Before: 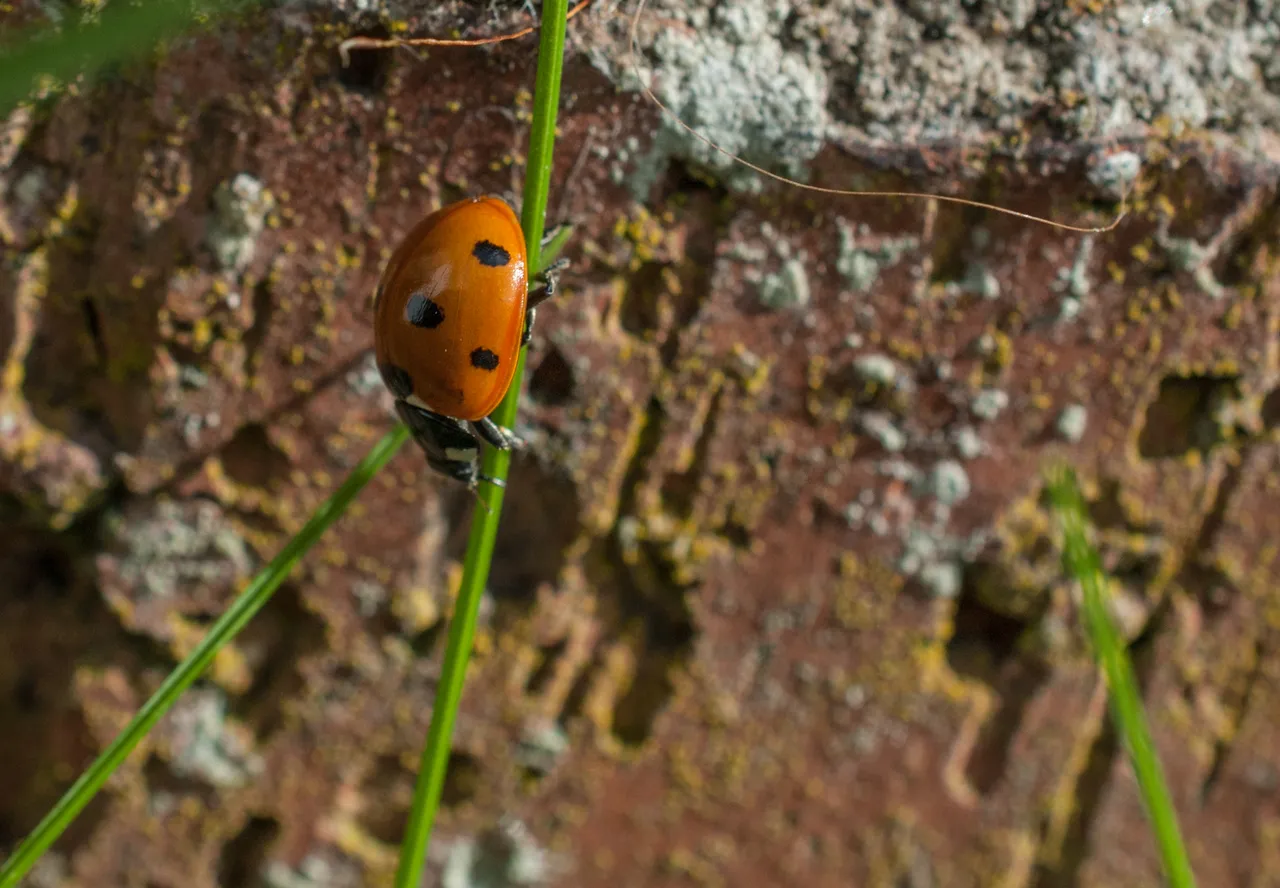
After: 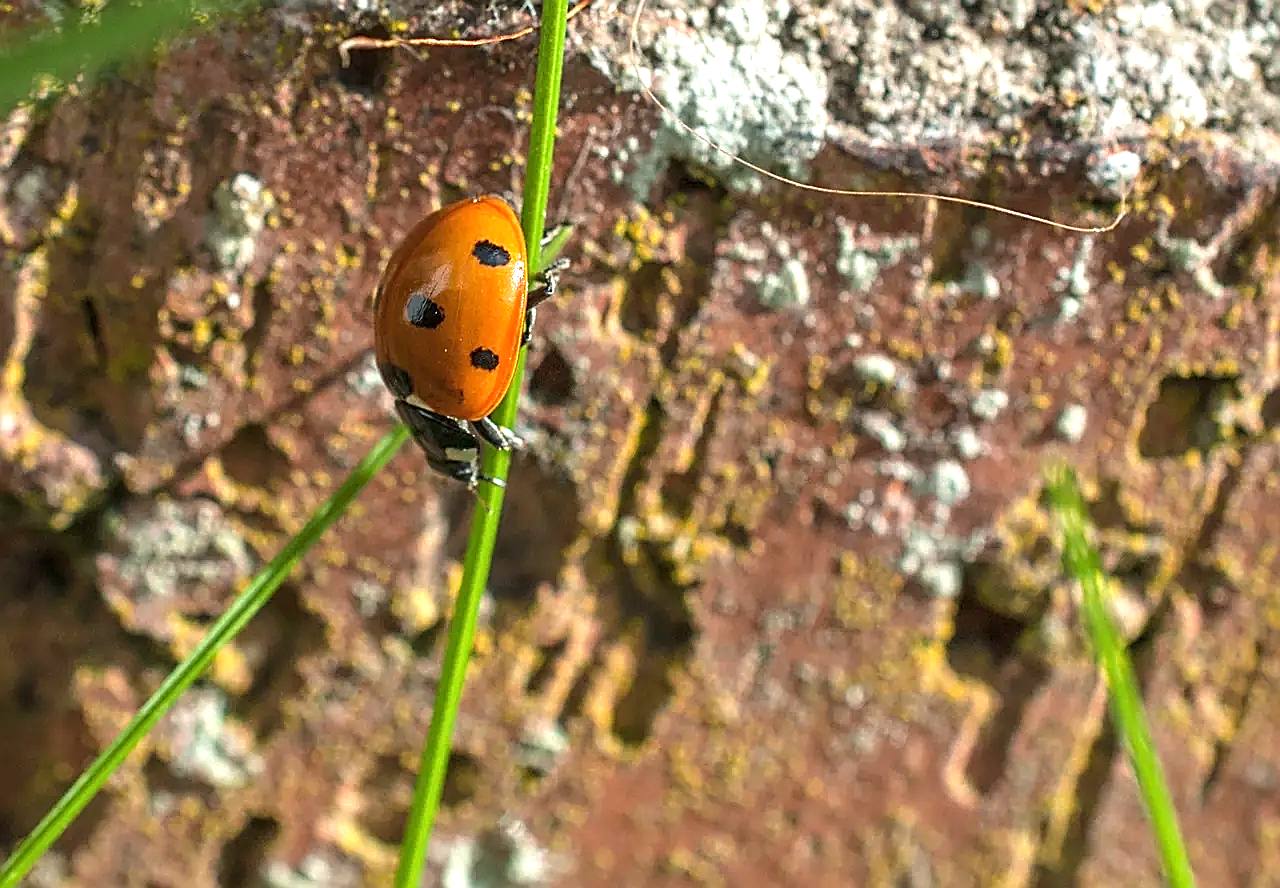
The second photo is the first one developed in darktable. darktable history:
sharpen: radius 1.674, amount 1.282
exposure: black level correction 0, exposure 1.107 EV, compensate highlight preservation false
